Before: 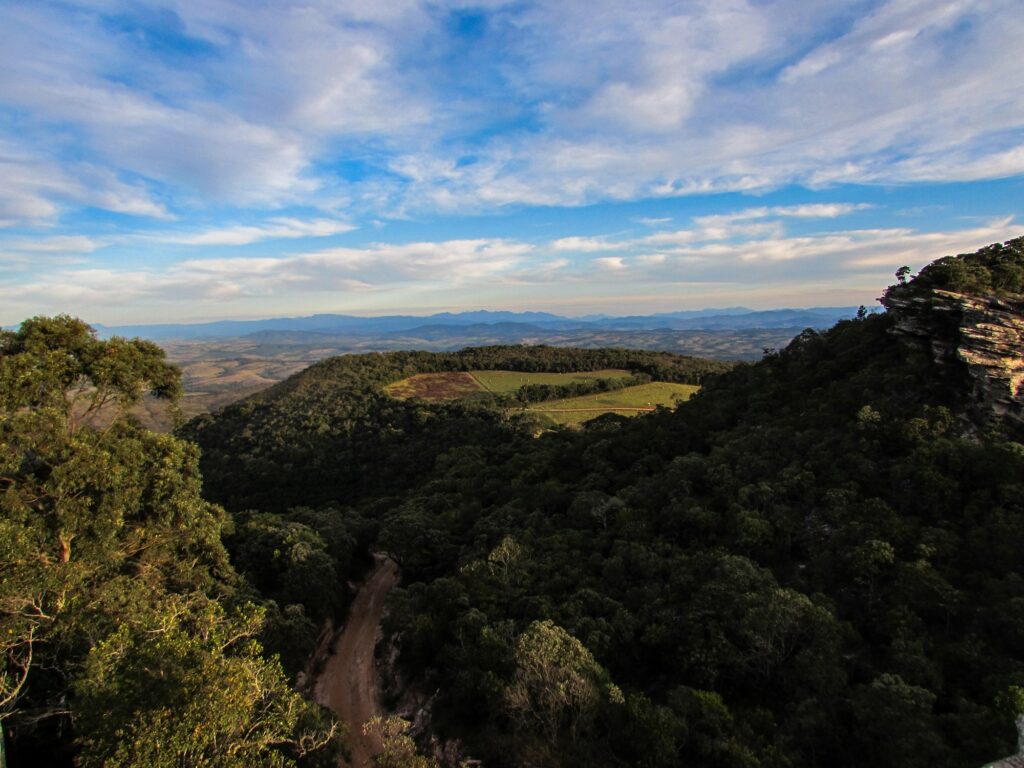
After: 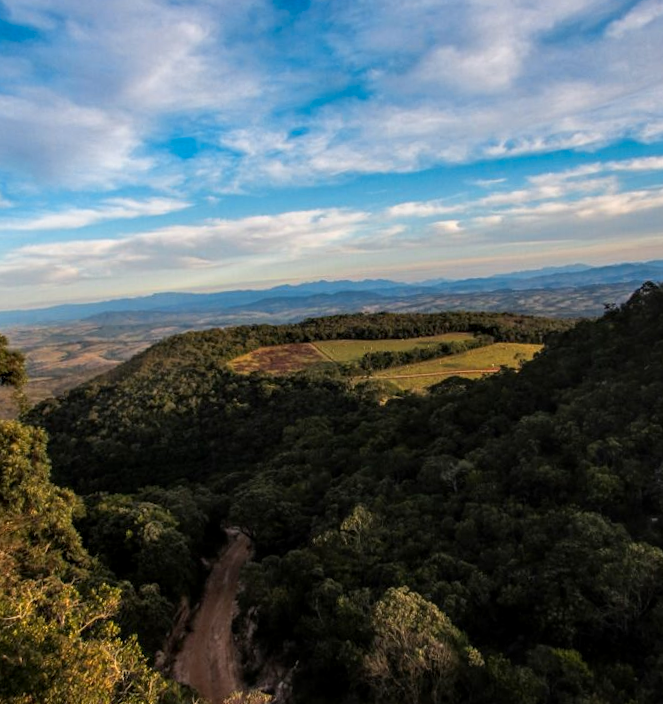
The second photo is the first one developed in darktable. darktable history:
color zones: curves: ch1 [(0.235, 0.558) (0.75, 0.5)]; ch2 [(0.25, 0.462) (0.749, 0.457)], mix 25.94%
rotate and perspective: rotation -3°, crop left 0.031, crop right 0.968, crop top 0.07, crop bottom 0.93
bloom: size 13.65%, threshold 98.39%, strength 4.82%
local contrast: on, module defaults
crop and rotate: left 14.436%, right 18.898%
